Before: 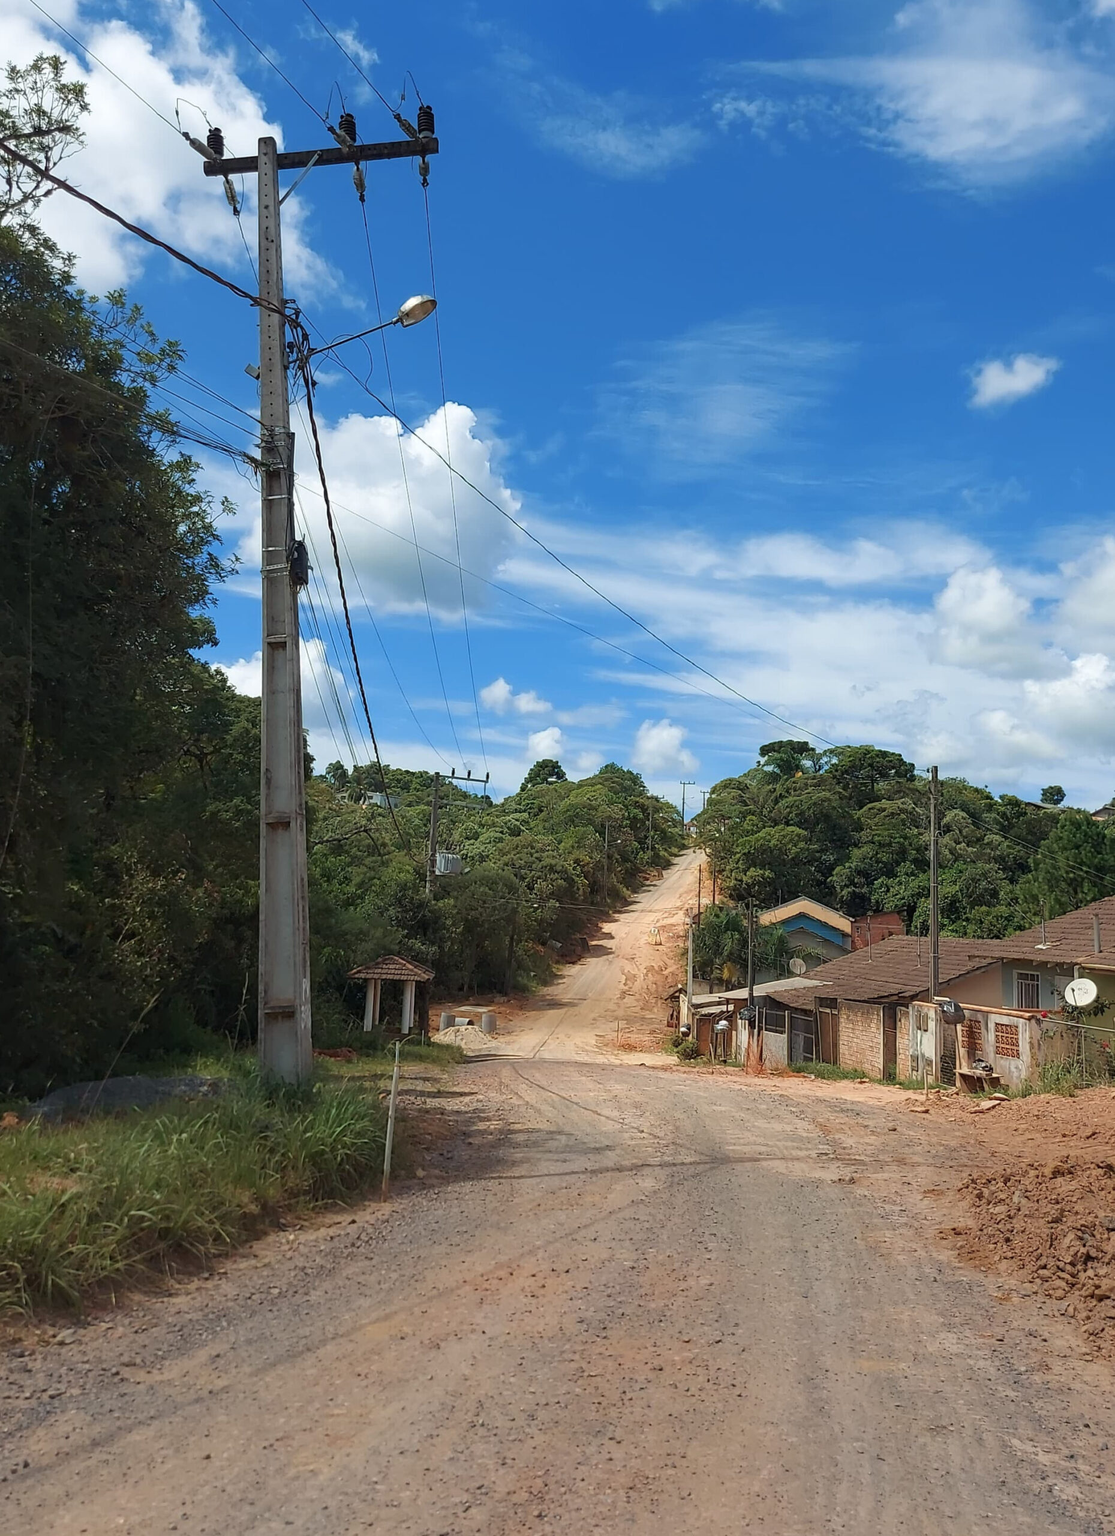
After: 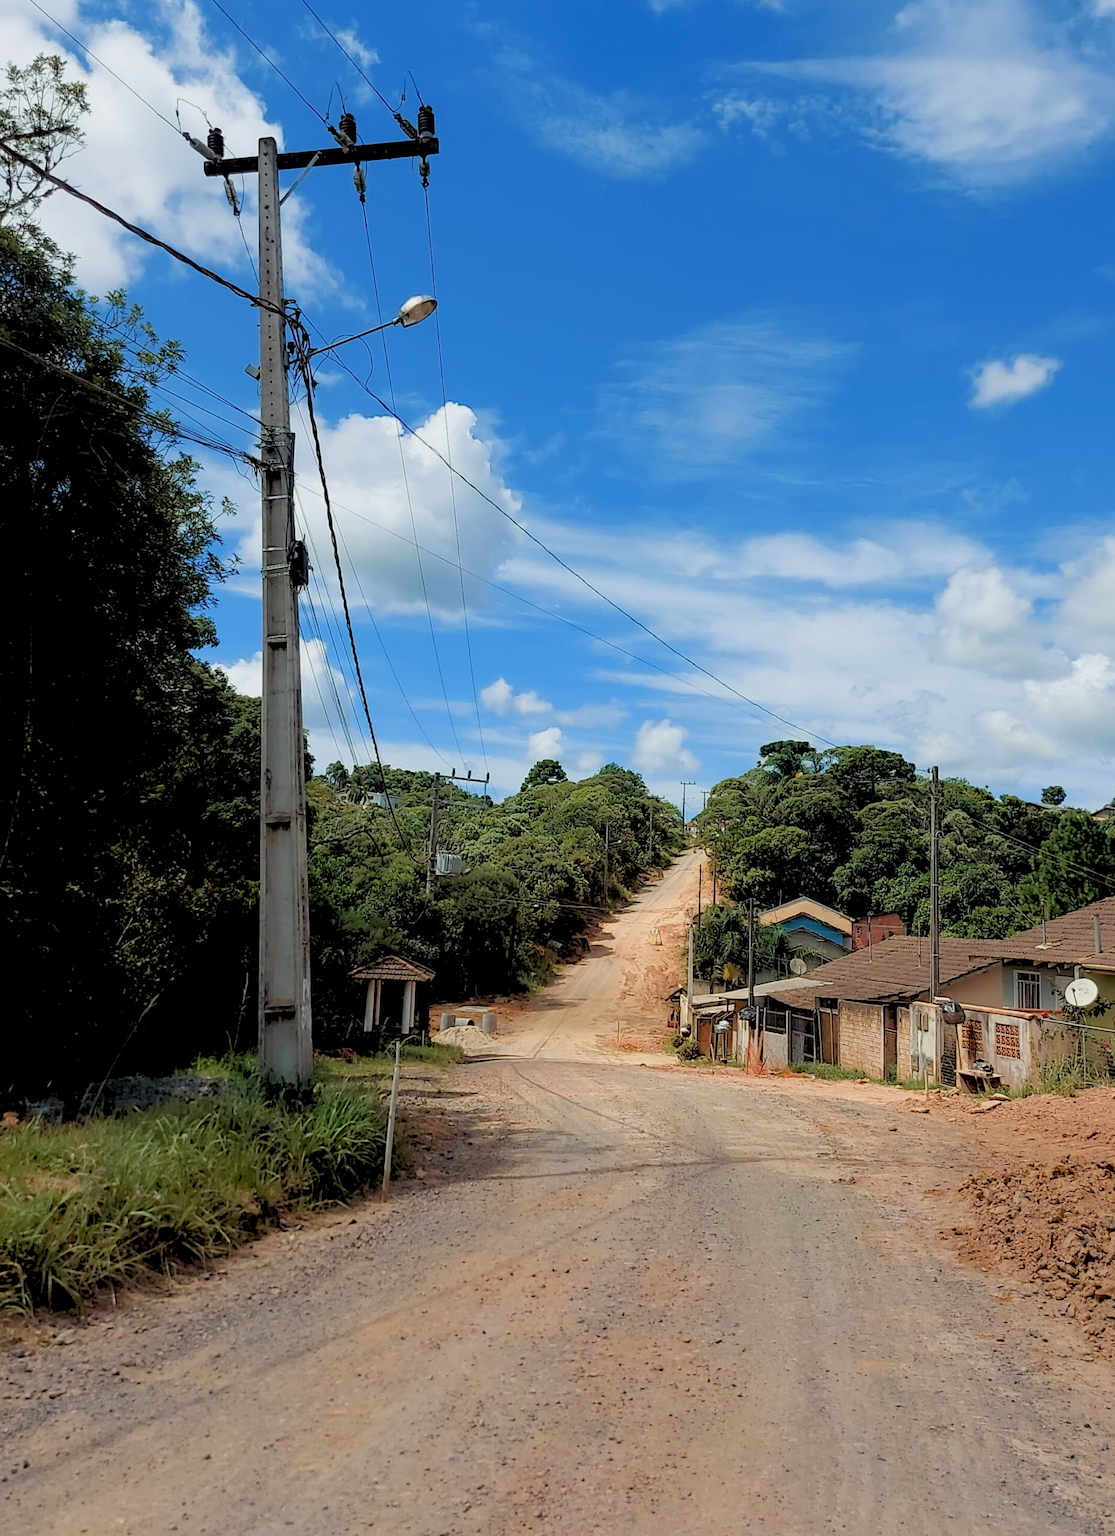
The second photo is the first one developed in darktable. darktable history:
rgb levels: preserve colors sum RGB, levels [[0.038, 0.433, 0.934], [0, 0.5, 1], [0, 0.5, 1]]
exposure: black level correction 0.012, compensate highlight preservation false
